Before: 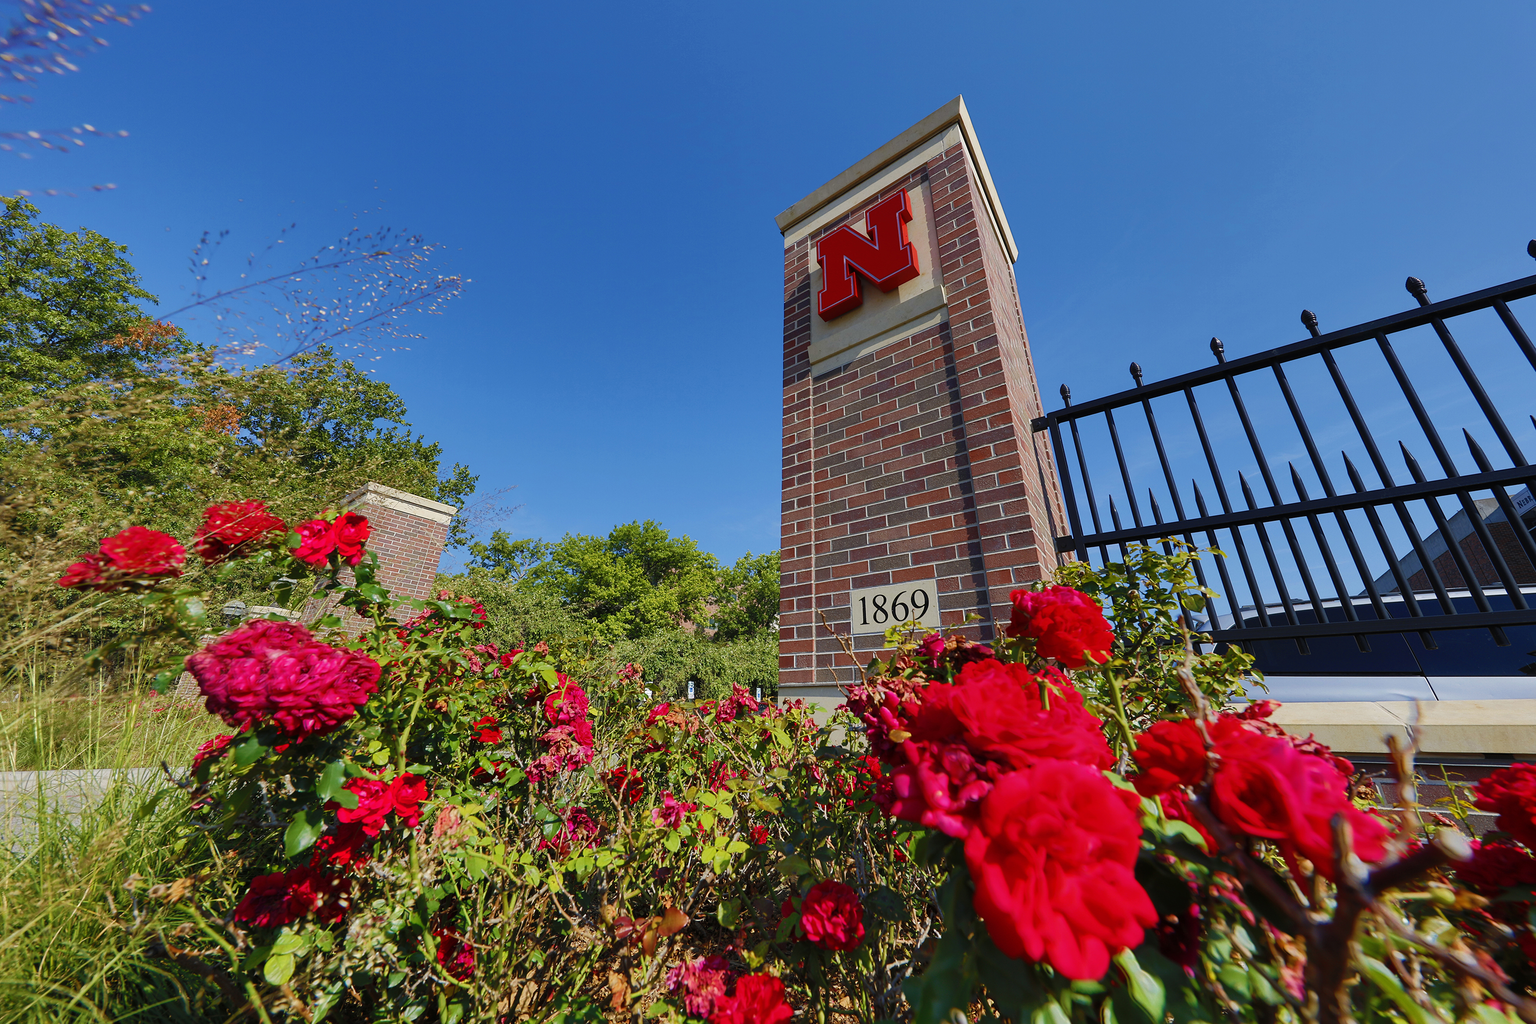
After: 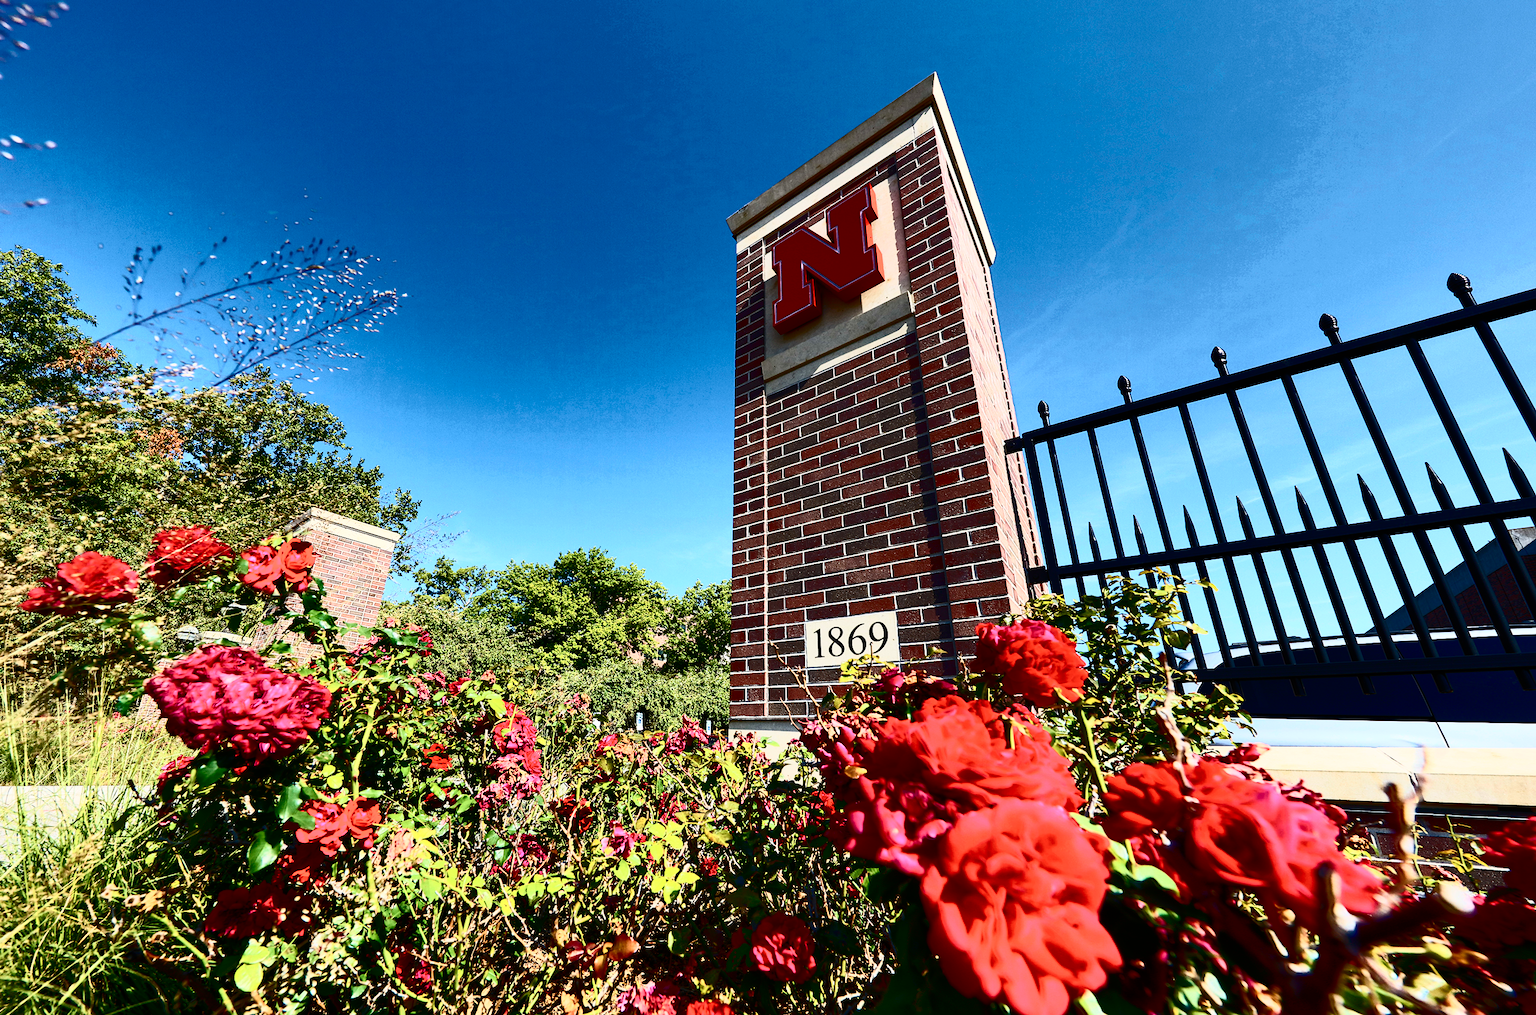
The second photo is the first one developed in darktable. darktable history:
contrast brightness saturation: contrast 0.93, brightness 0.2
rotate and perspective: rotation 0.062°, lens shift (vertical) 0.115, lens shift (horizontal) -0.133, crop left 0.047, crop right 0.94, crop top 0.061, crop bottom 0.94
